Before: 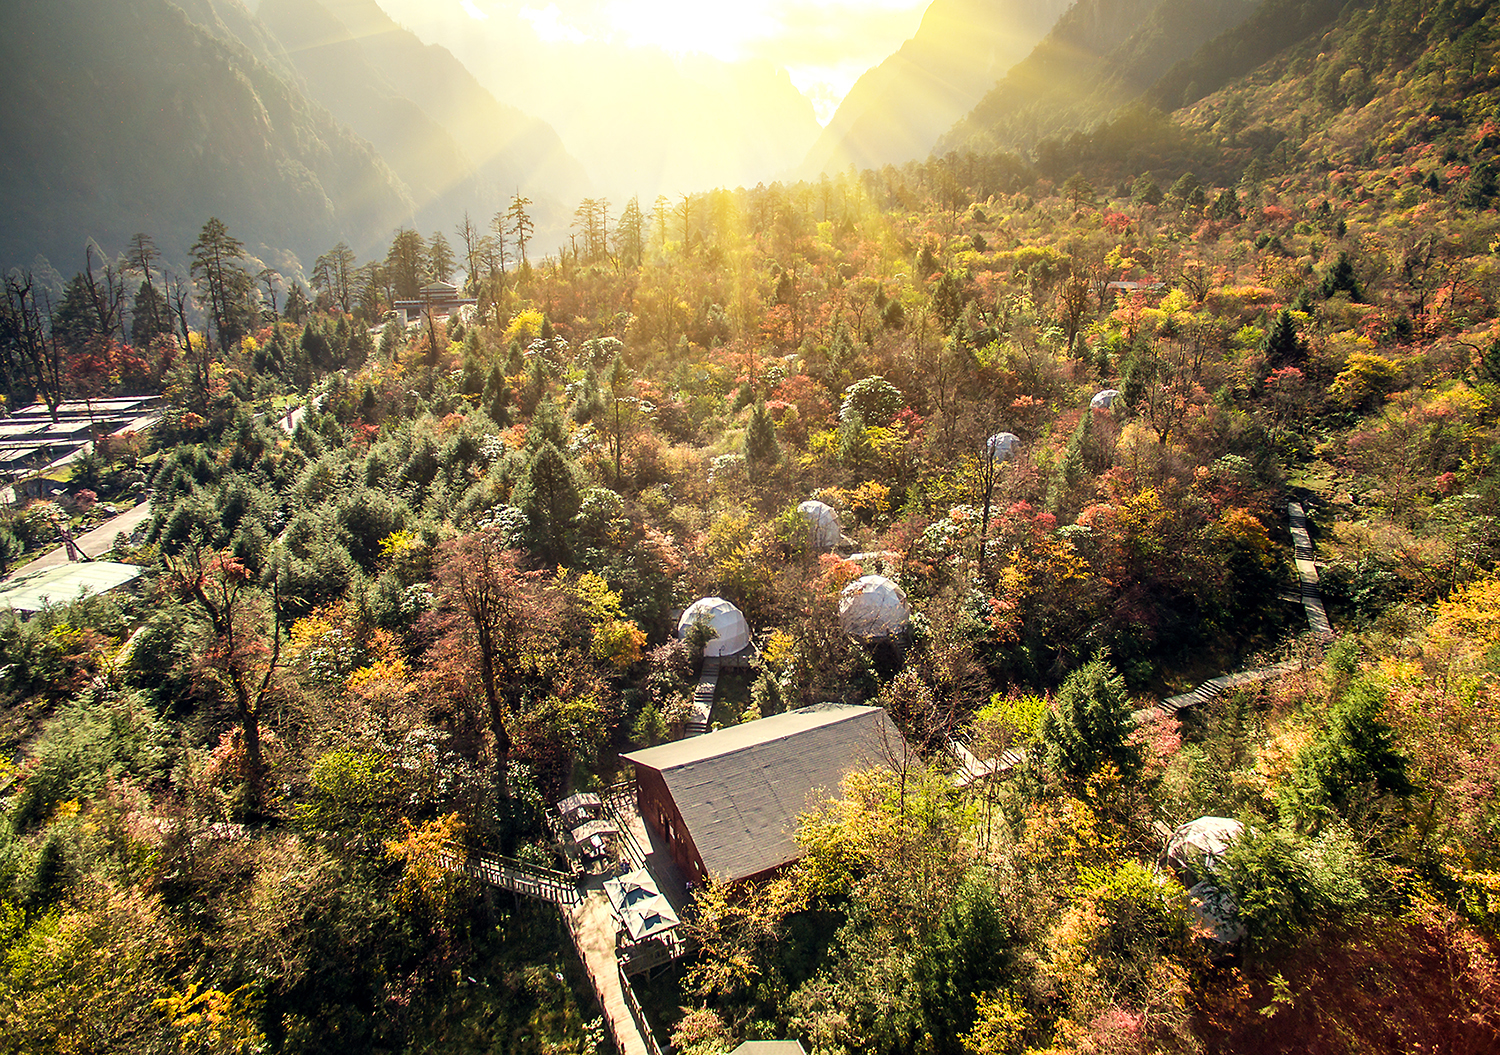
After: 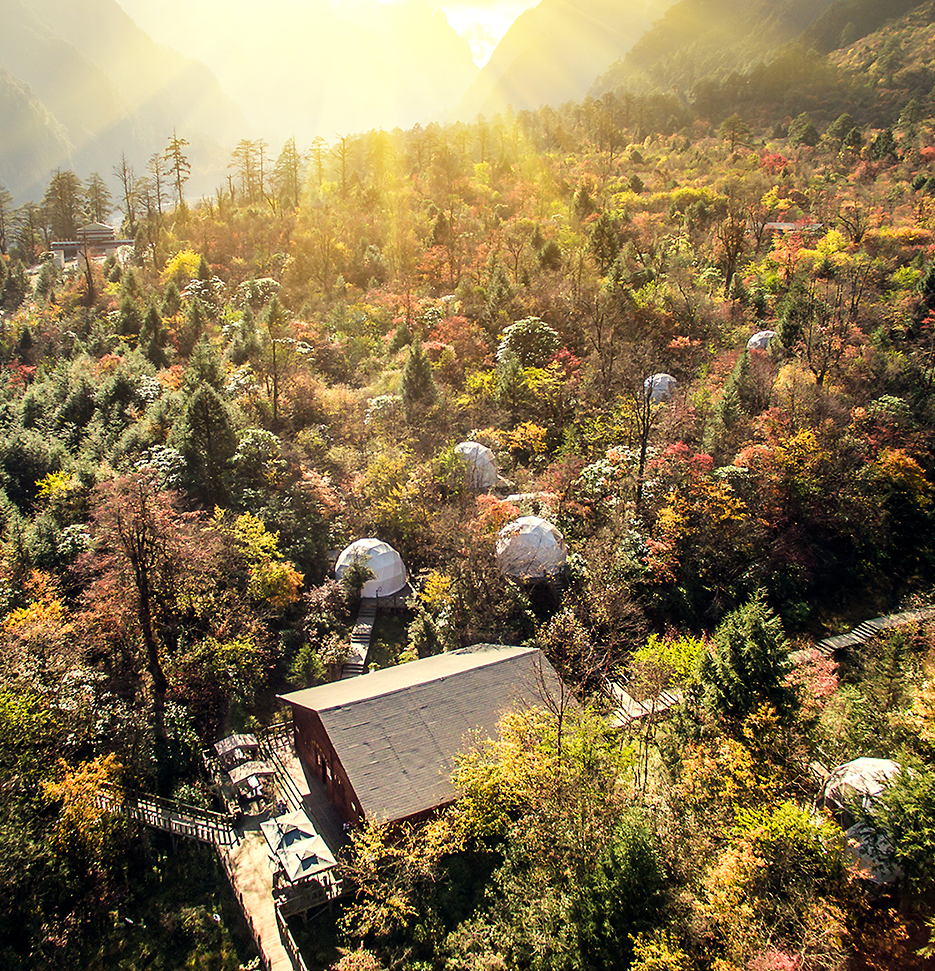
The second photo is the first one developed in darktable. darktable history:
crop and rotate: left 22.918%, top 5.629%, right 14.711%, bottom 2.247%
tone curve: curves: ch0 [(0, 0) (0.08, 0.056) (0.4, 0.4) (0.6, 0.612) (0.92, 0.924) (1, 1)], color space Lab, linked channels, preserve colors none
